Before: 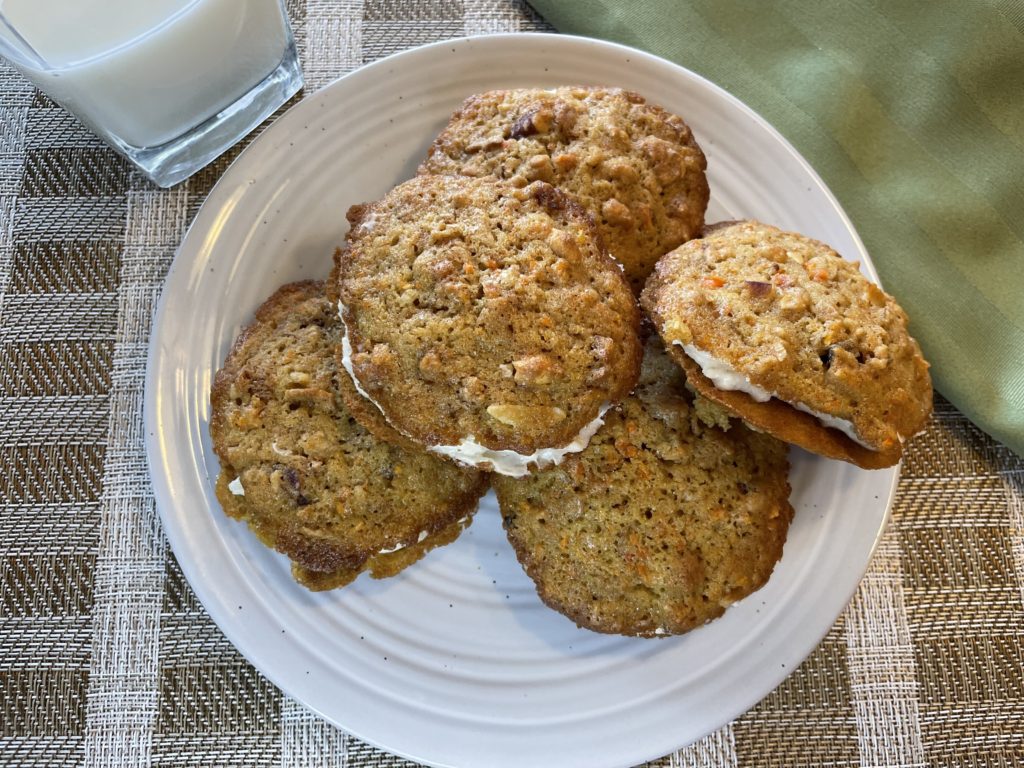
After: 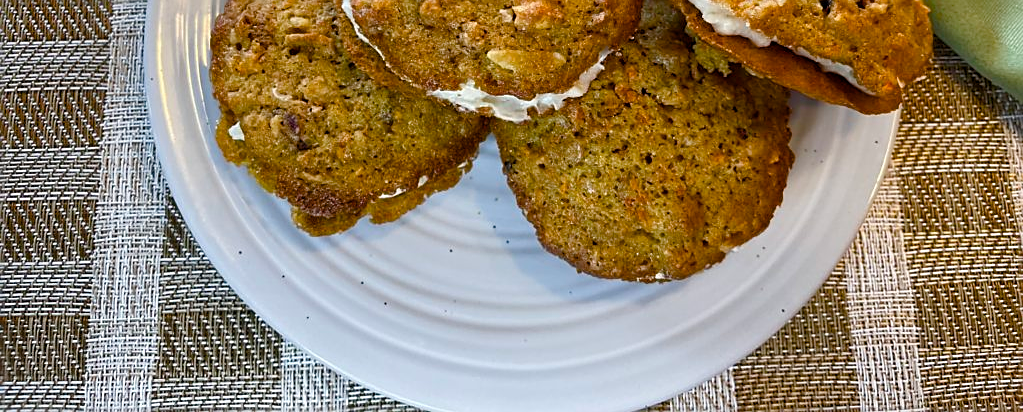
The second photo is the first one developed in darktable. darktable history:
crop and rotate: top 46.237%
exposure: compensate highlight preservation false
color balance rgb: perceptual saturation grading › global saturation 20%, perceptual saturation grading › highlights -25%, perceptual saturation grading › shadows 50%
sharpen: on, module defaults
